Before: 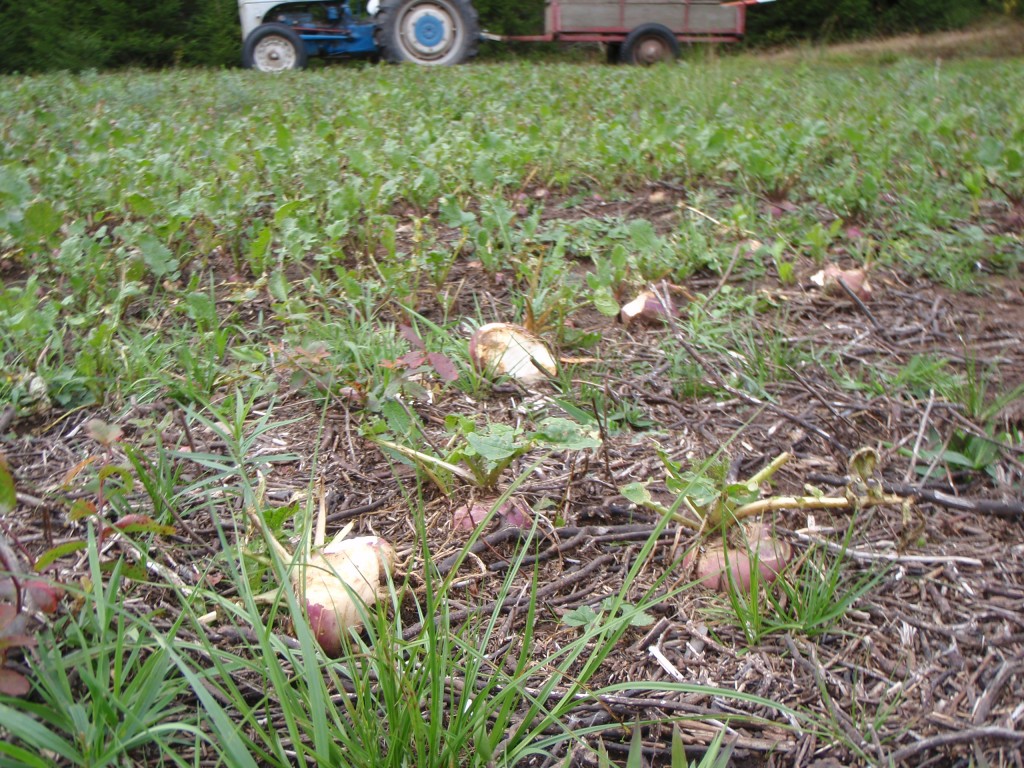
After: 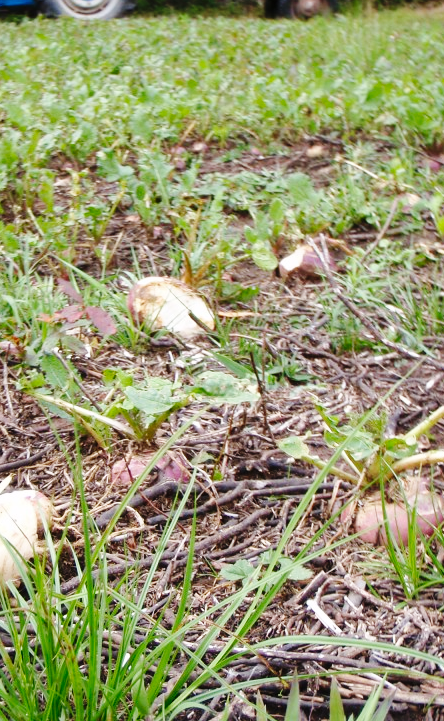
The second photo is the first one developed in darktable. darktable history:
crop: left 33.452%, top 6.025%, right 23.155%
base curve: curves: ch0 [(0, 0) (0.036, 0.025) (0.121, 0.166) (0.206, 0.329) (0.605, 0.79) (1, 1)], preserve colors none
shadows and highlights: shadows color adjustment 97.66%, soften with gaussian
